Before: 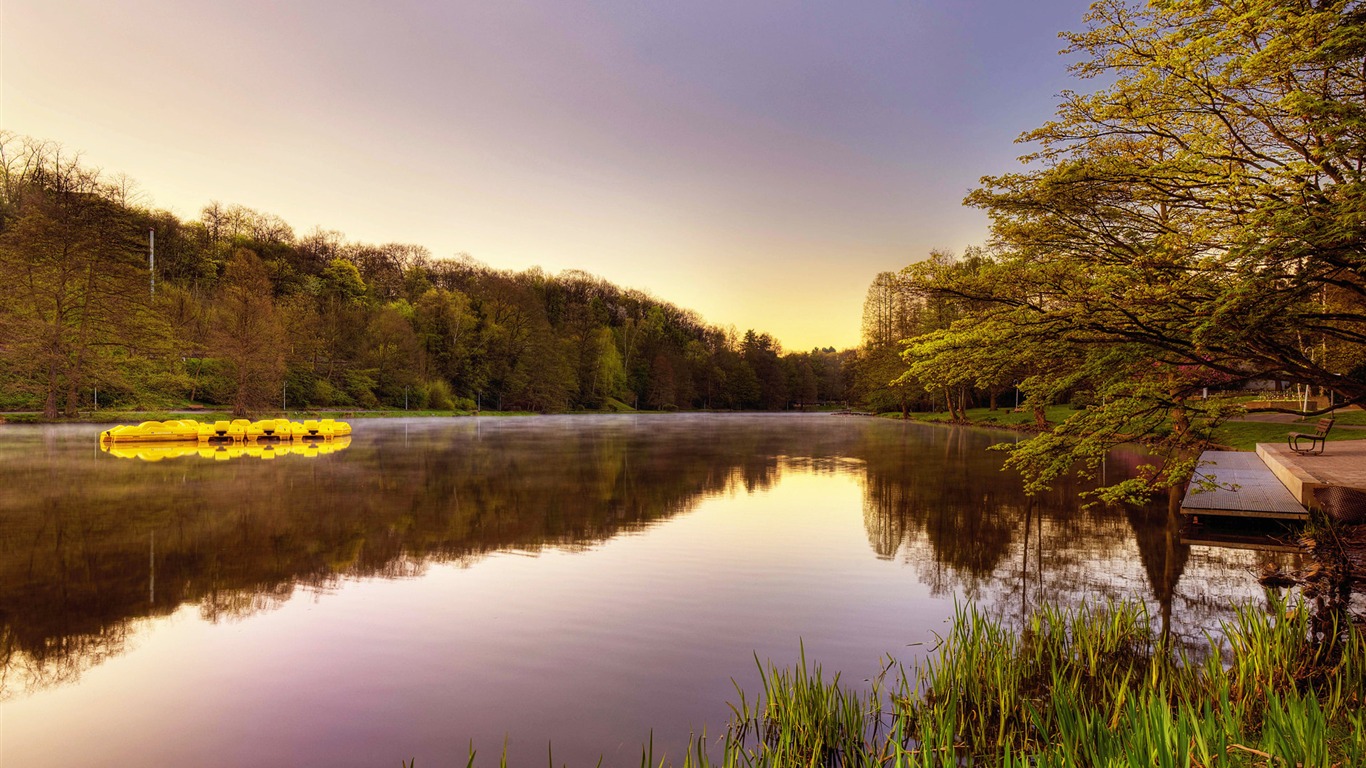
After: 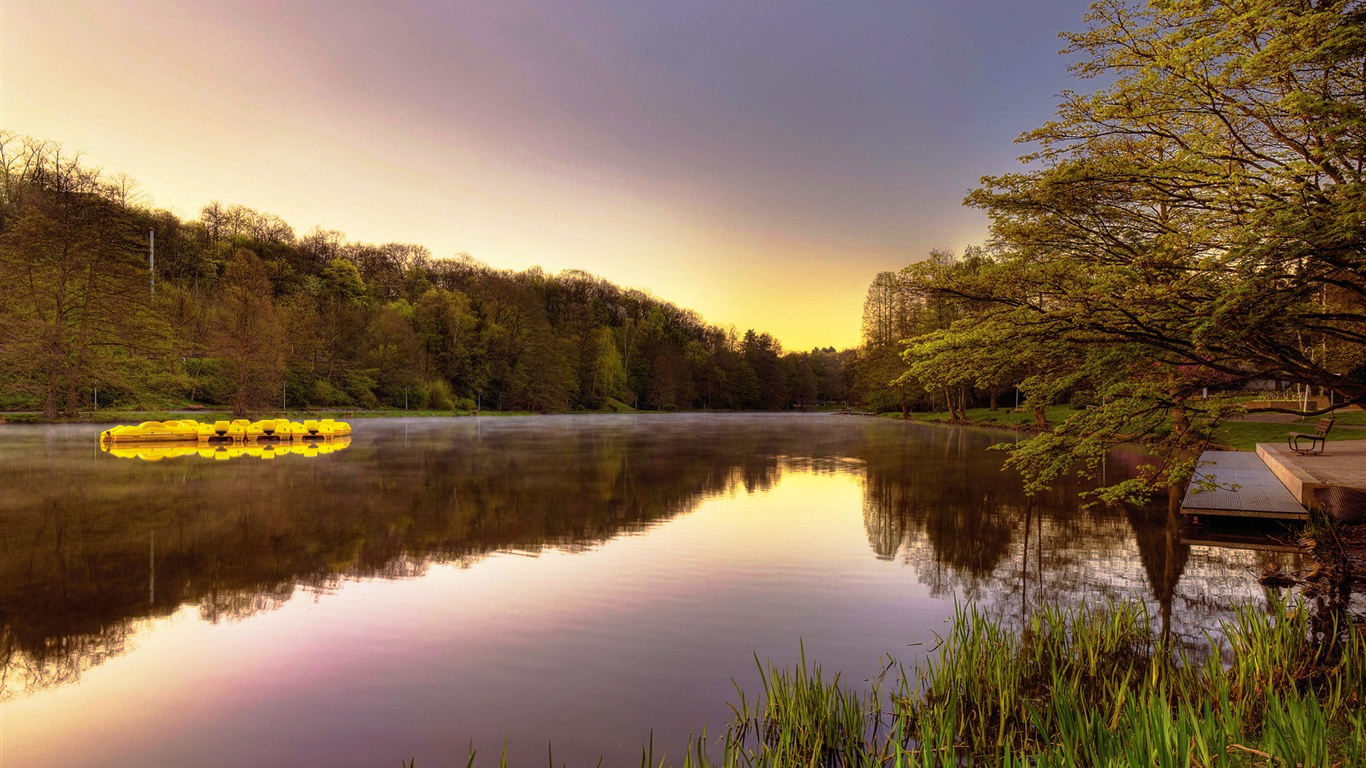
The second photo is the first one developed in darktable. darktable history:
tone curve: curves: ch0 [(0, 0) (0.48, 0.431) (0.7, 0.609) (0.864, 0.854) (1, 1)], preserve colors none
